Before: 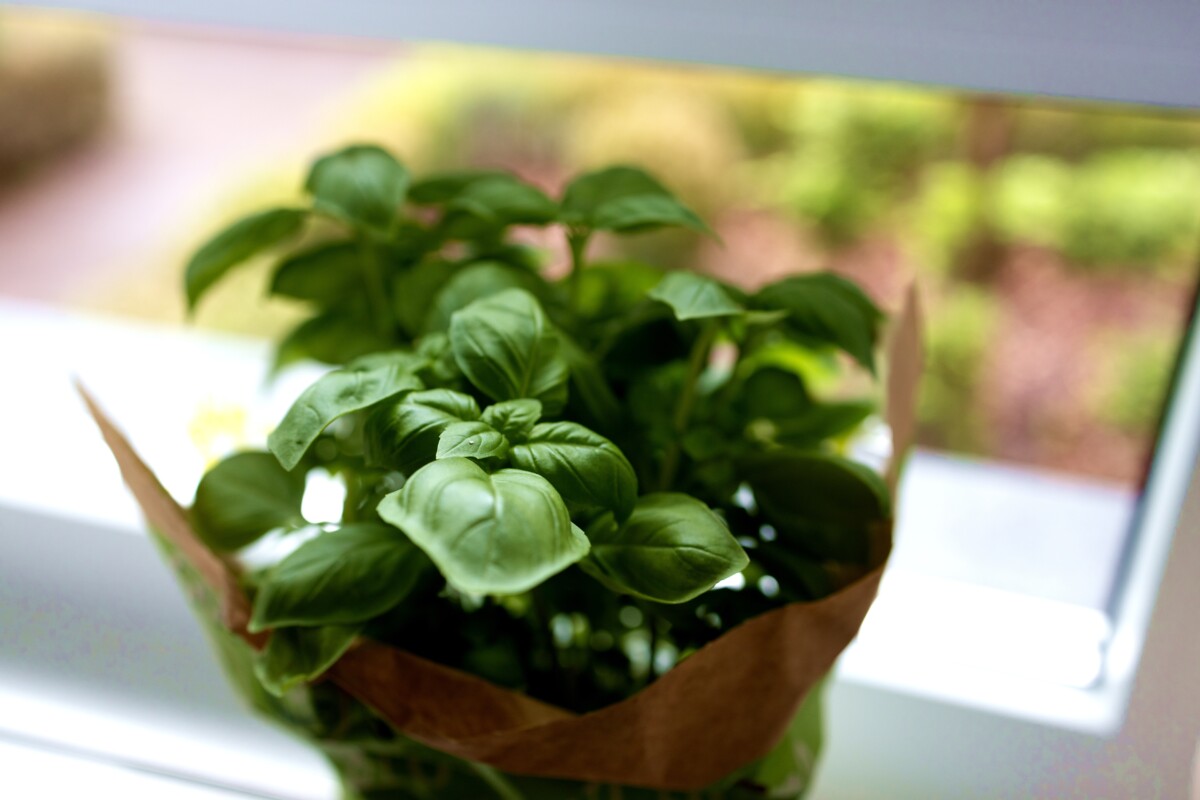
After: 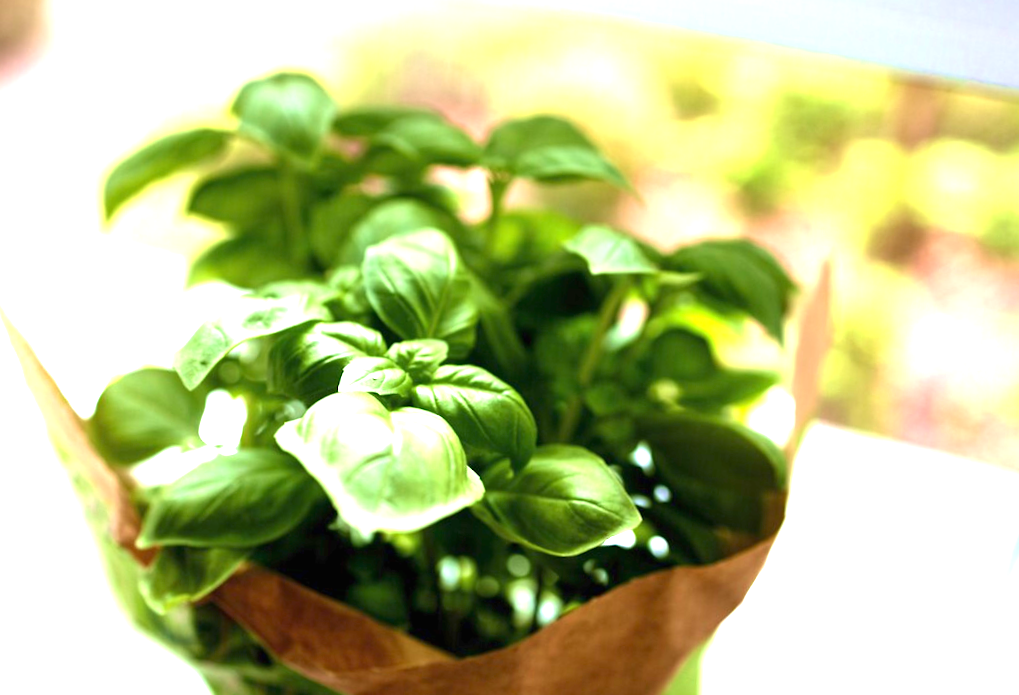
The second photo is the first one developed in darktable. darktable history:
rotate and perspective: rotation 1.72°, automatic cropping off
exposure: black level correction 0, exposure 2.088 EV, compensate exposure bias true, compensate highlight preservation false
graduated density: on, module defaults
crop and rotate: angle -3.27°, left 5.211%, top 5.211%, right 4.607%, bottom 4.607%
